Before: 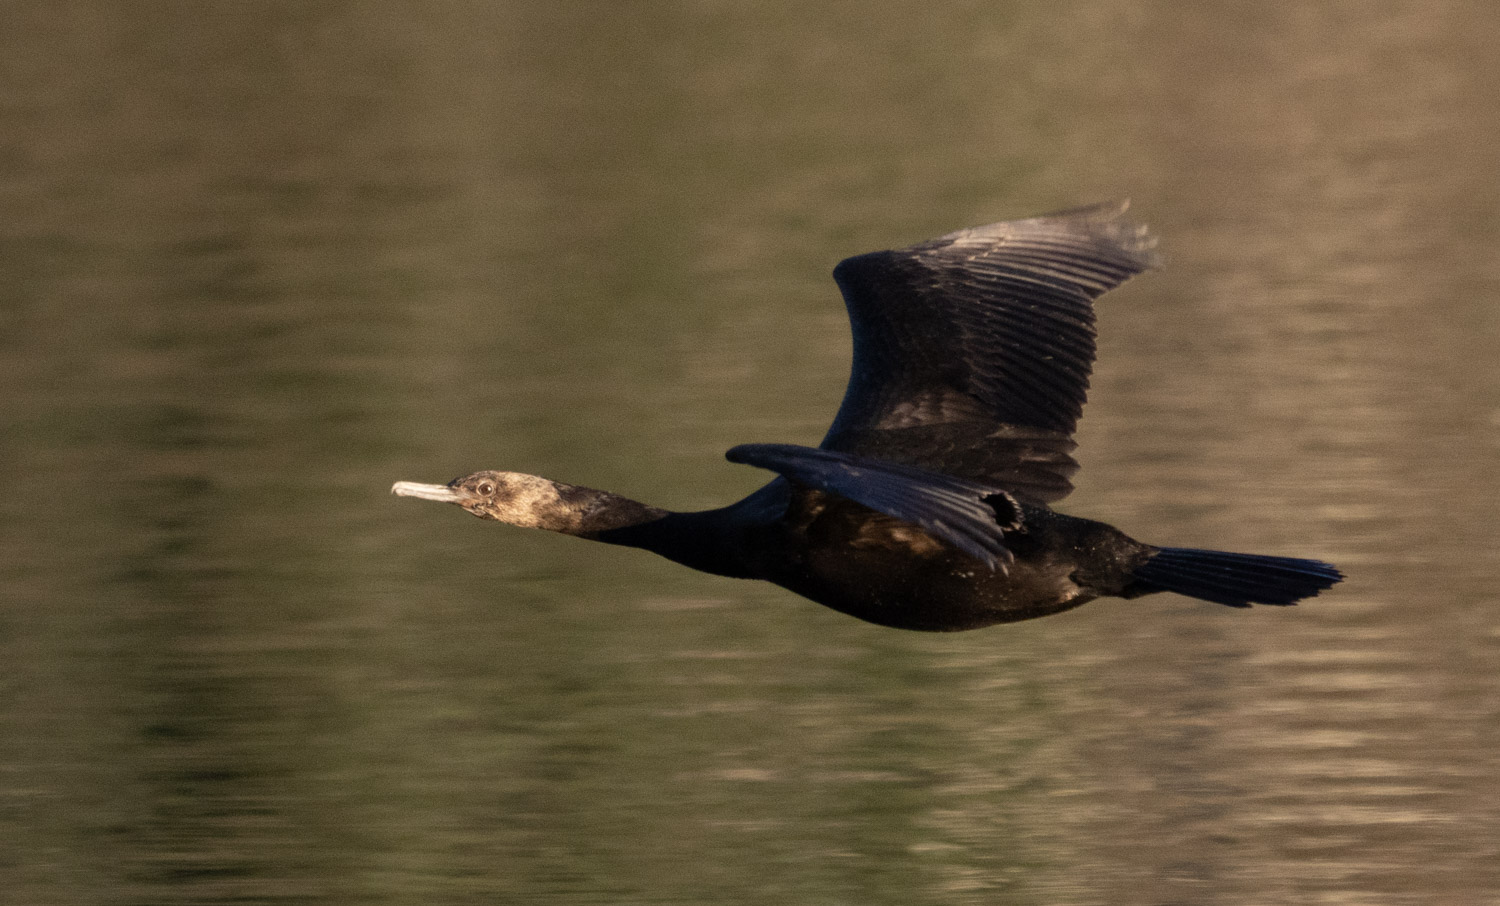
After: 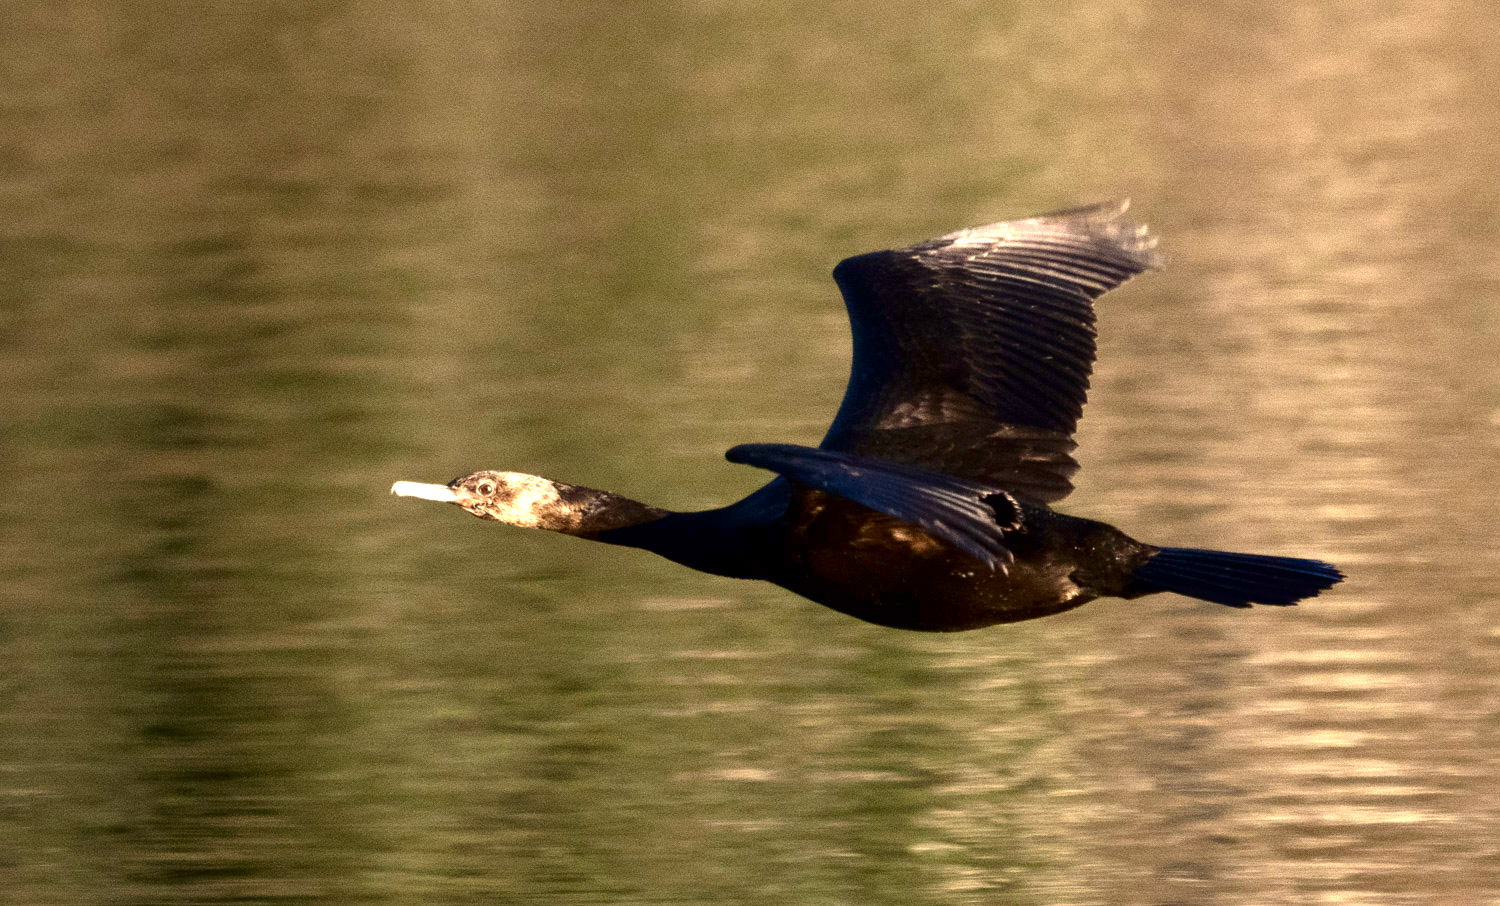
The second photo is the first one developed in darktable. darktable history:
contrast brightness saturation: contrast 0.13, brightness -0.24, saturation 0.14
exposure: black level correction 0.001, exposure 0.5 EV, compensate exposure bias true, compensate highlight preservation false
